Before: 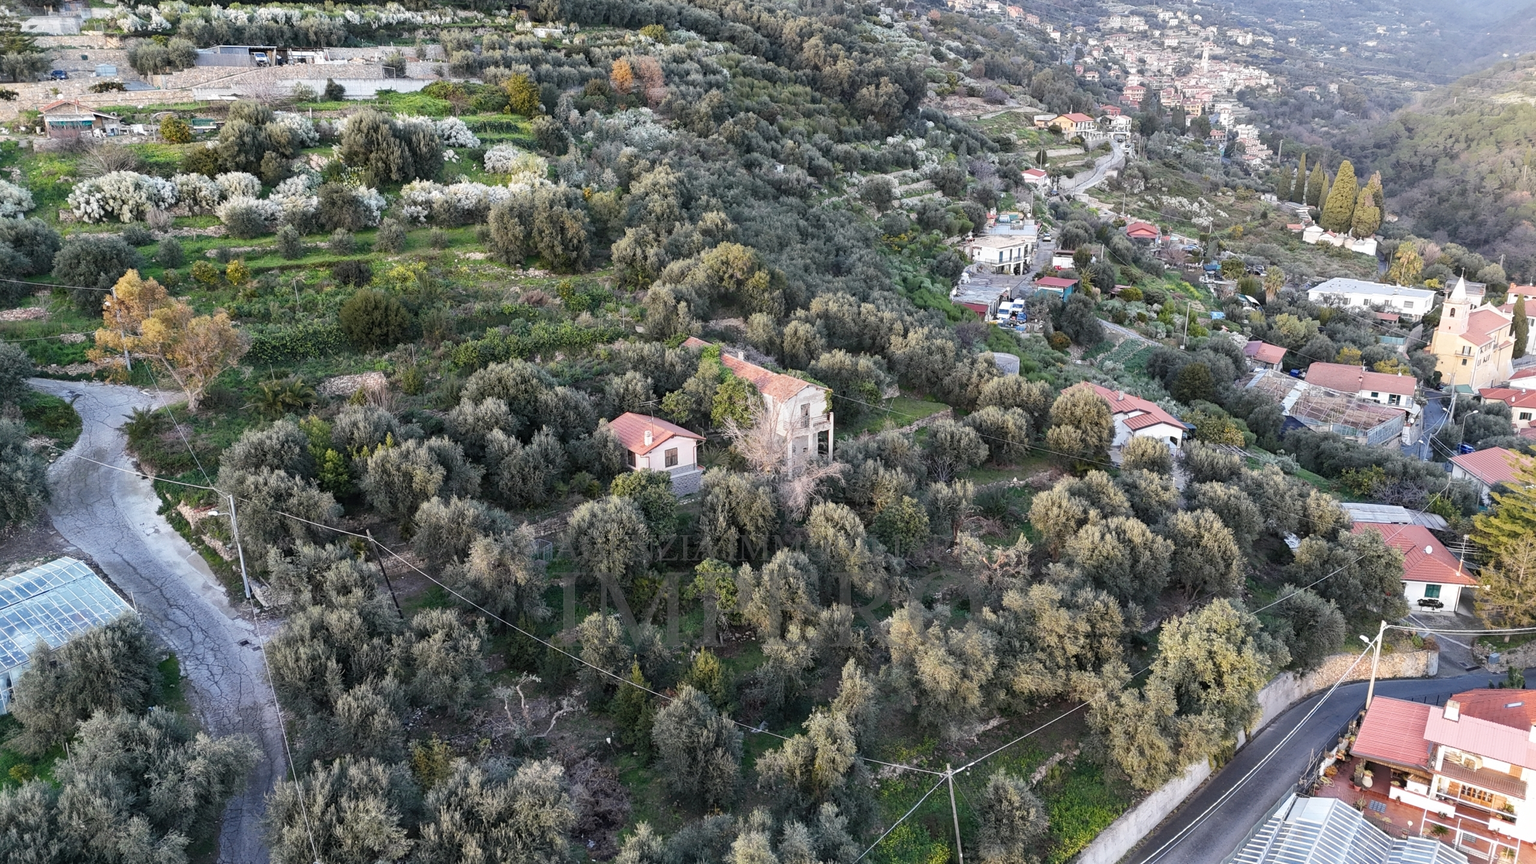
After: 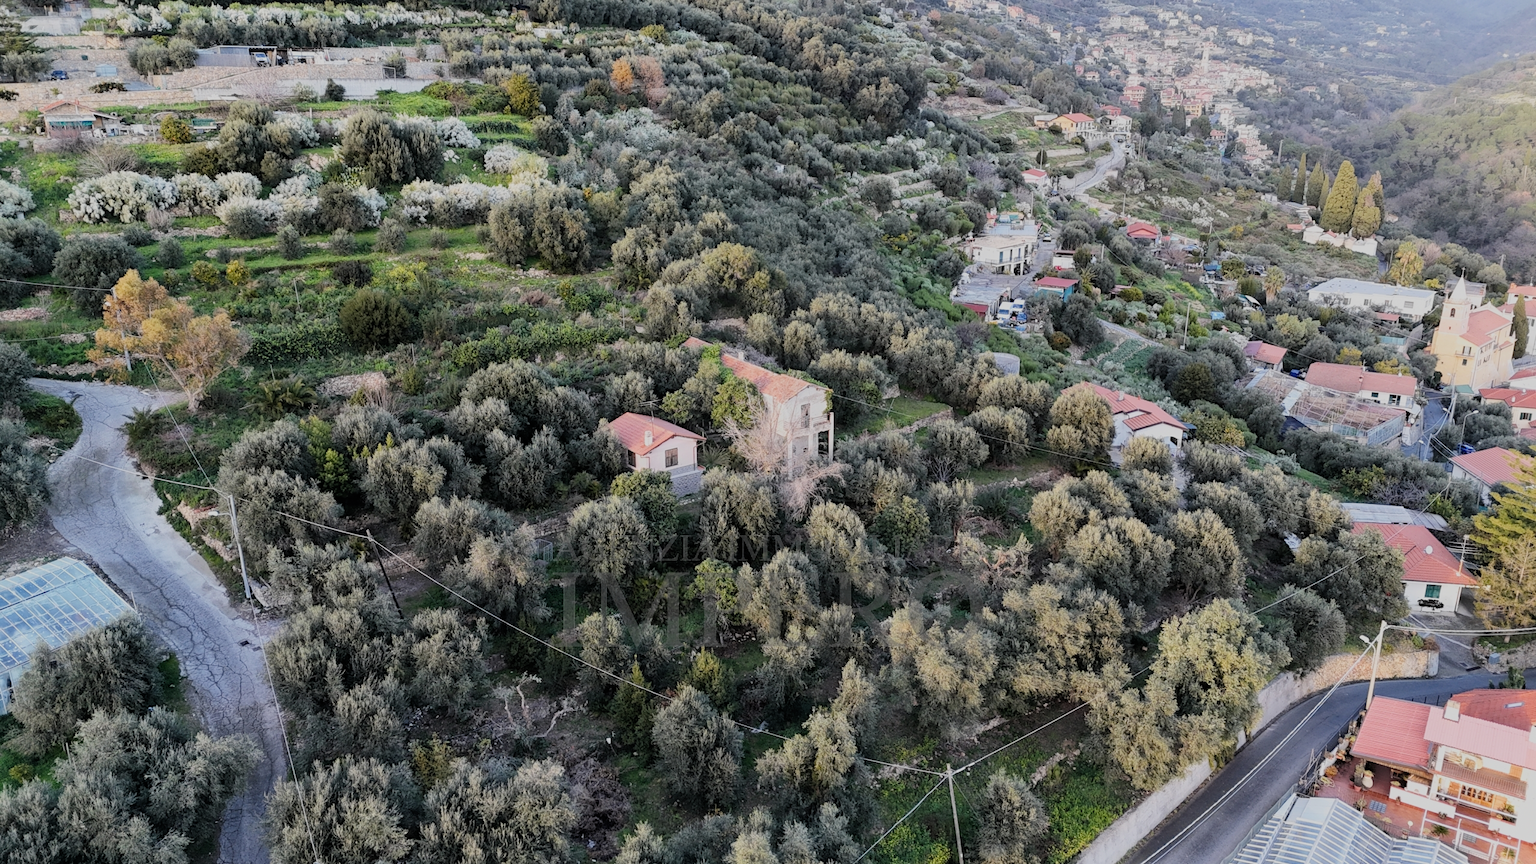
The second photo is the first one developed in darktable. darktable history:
filmic rgb: black relative exposure -8.51 EV, white relative exposure 5.51 EV, hardness 3.35, contrast 1.018, color science v6 (2022)
